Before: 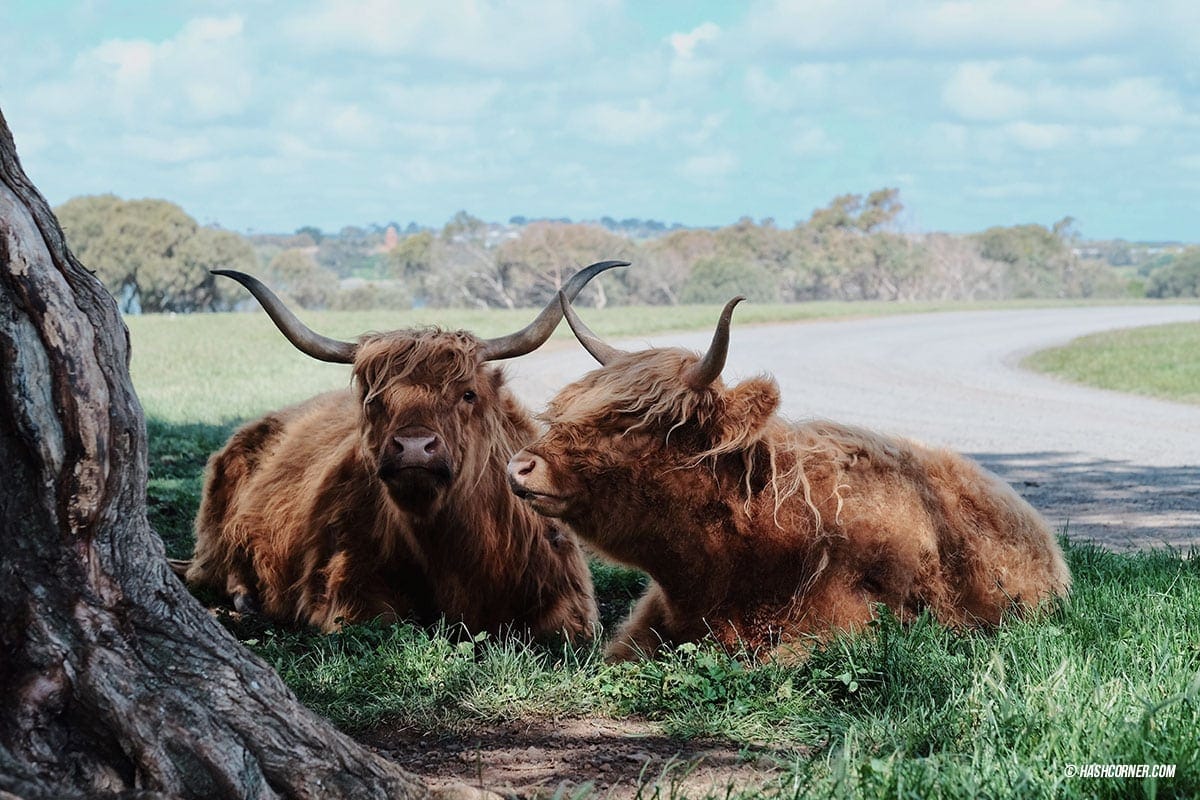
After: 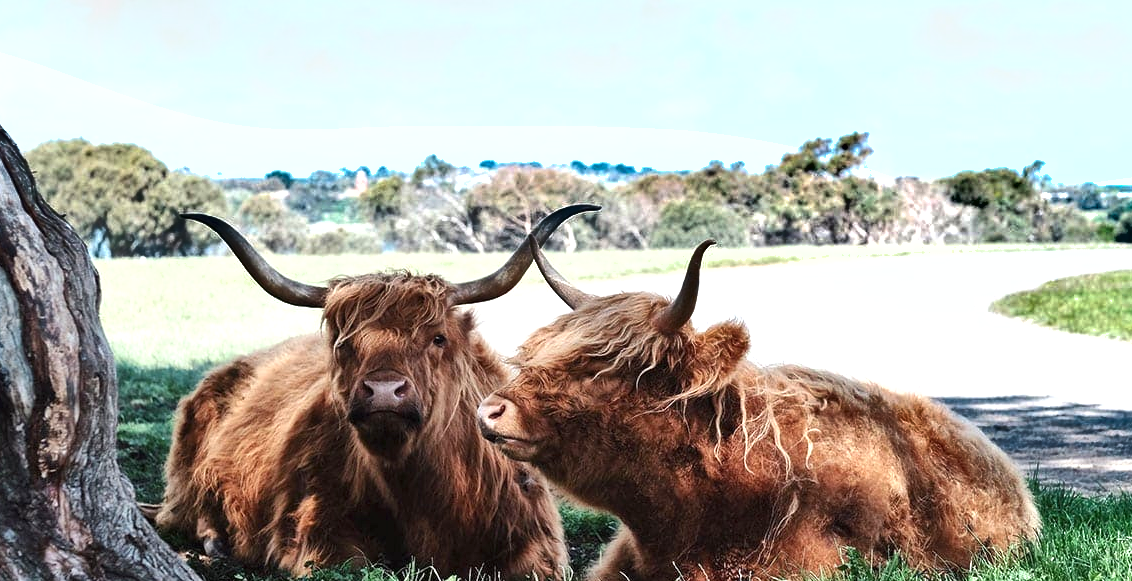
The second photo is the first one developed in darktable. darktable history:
shadows and highlights: white point adjustment 0.092, highlights -70.33, soften with gaussian
crop: left 2.566%, top 7.038%, right 3.085%, bottom 20.246%
exposure: black level correction 0, exposure 0.892 EV, compensate highlight preservation false
